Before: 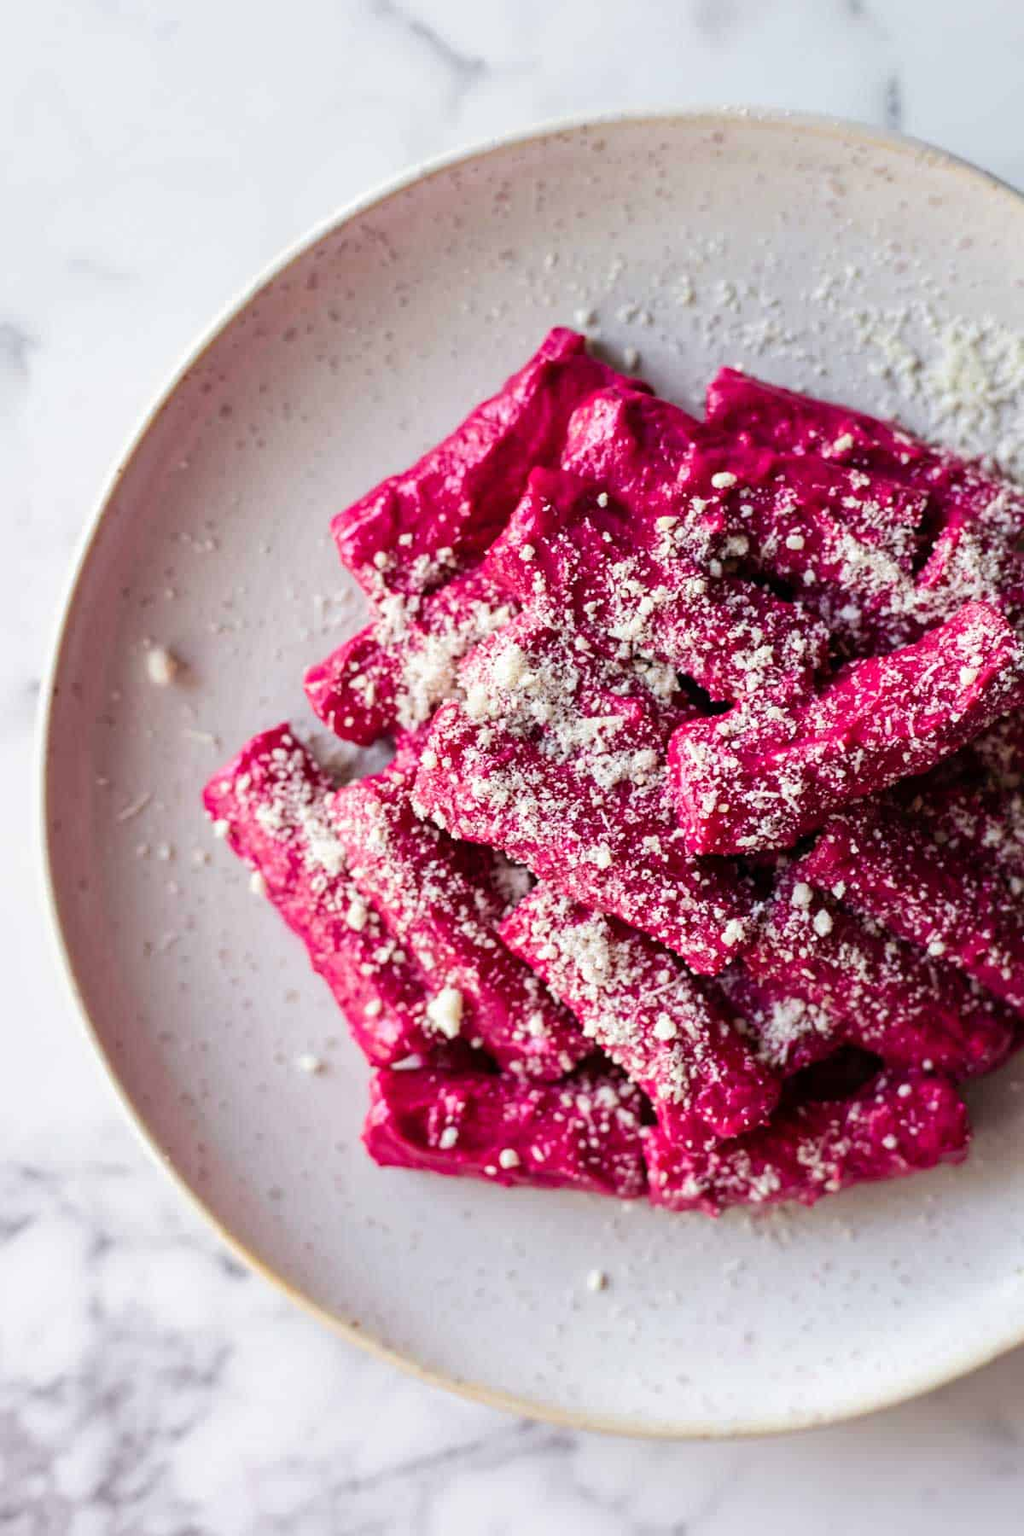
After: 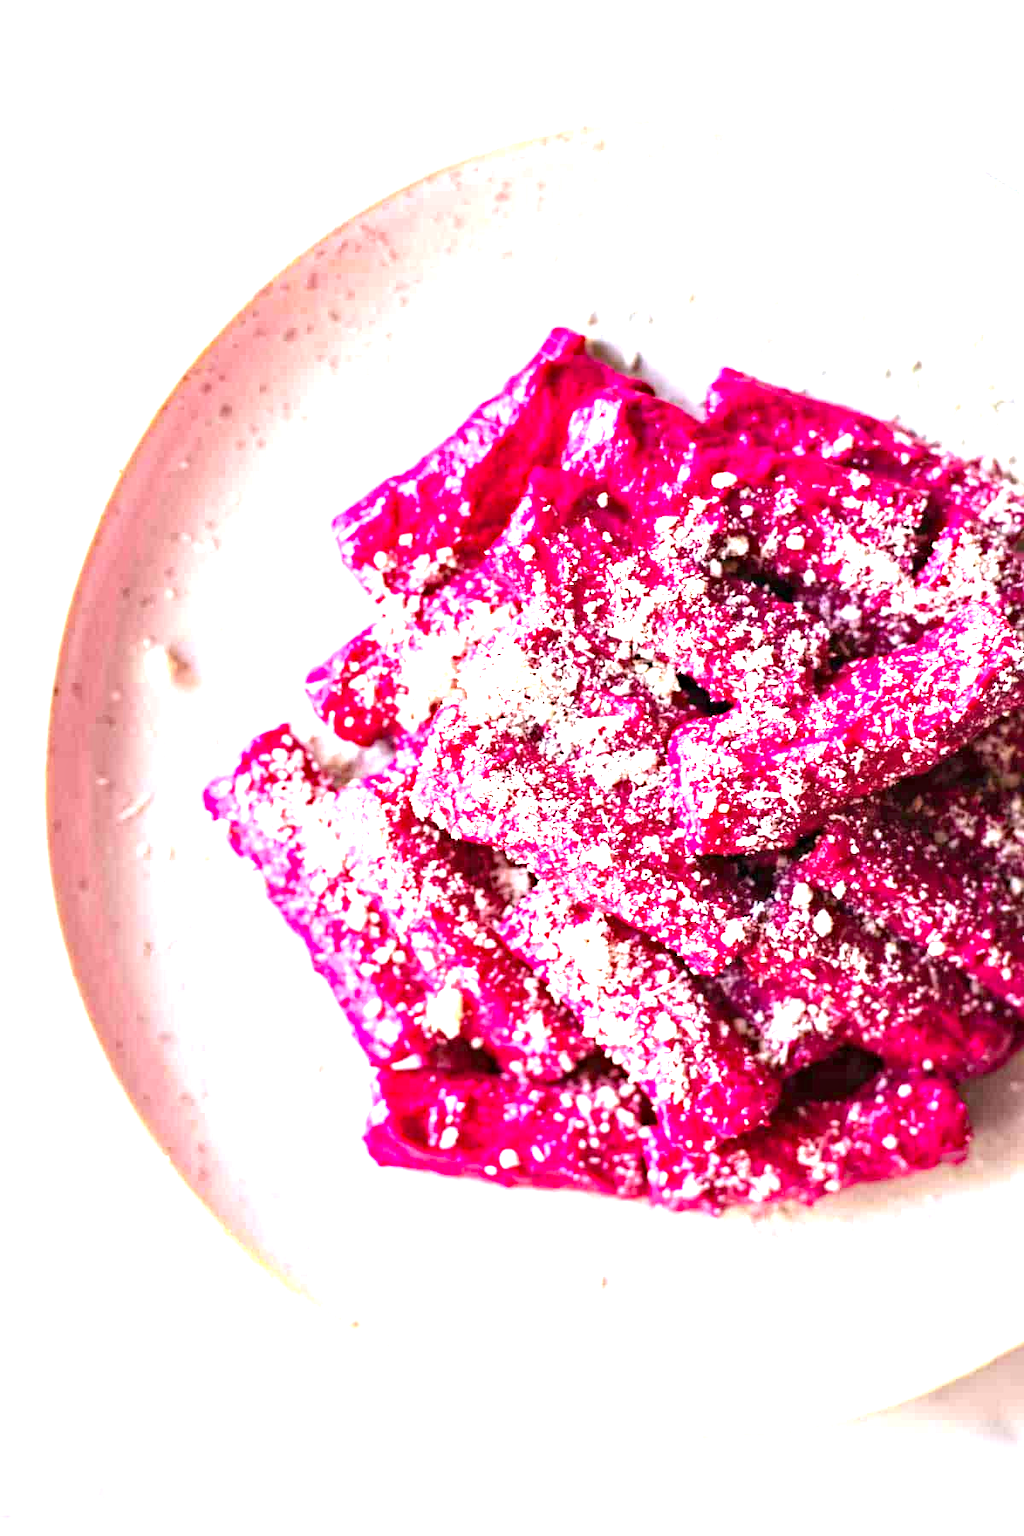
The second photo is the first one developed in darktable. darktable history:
haze removal: strength 0.29, distance 0.25, compatibility mode true, adaptive false
exposure: black level correction 0, exposure 1.9 EV, compensate highlight preservation false
